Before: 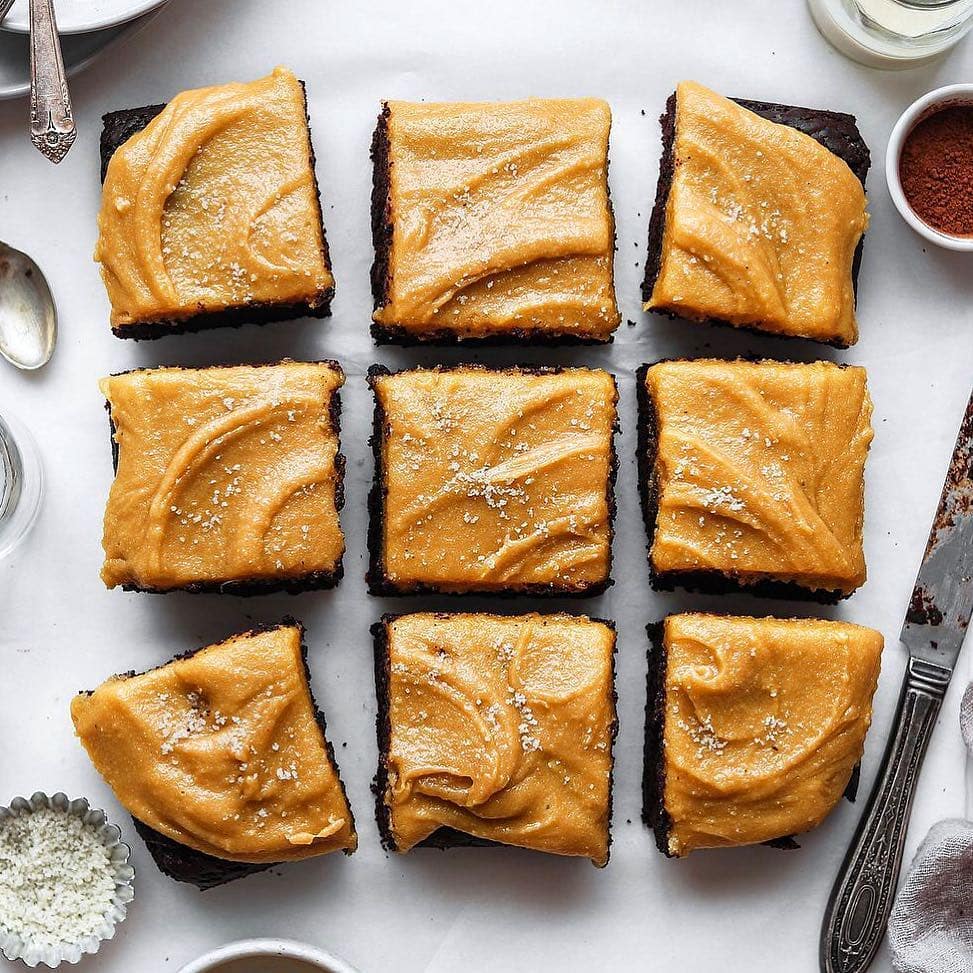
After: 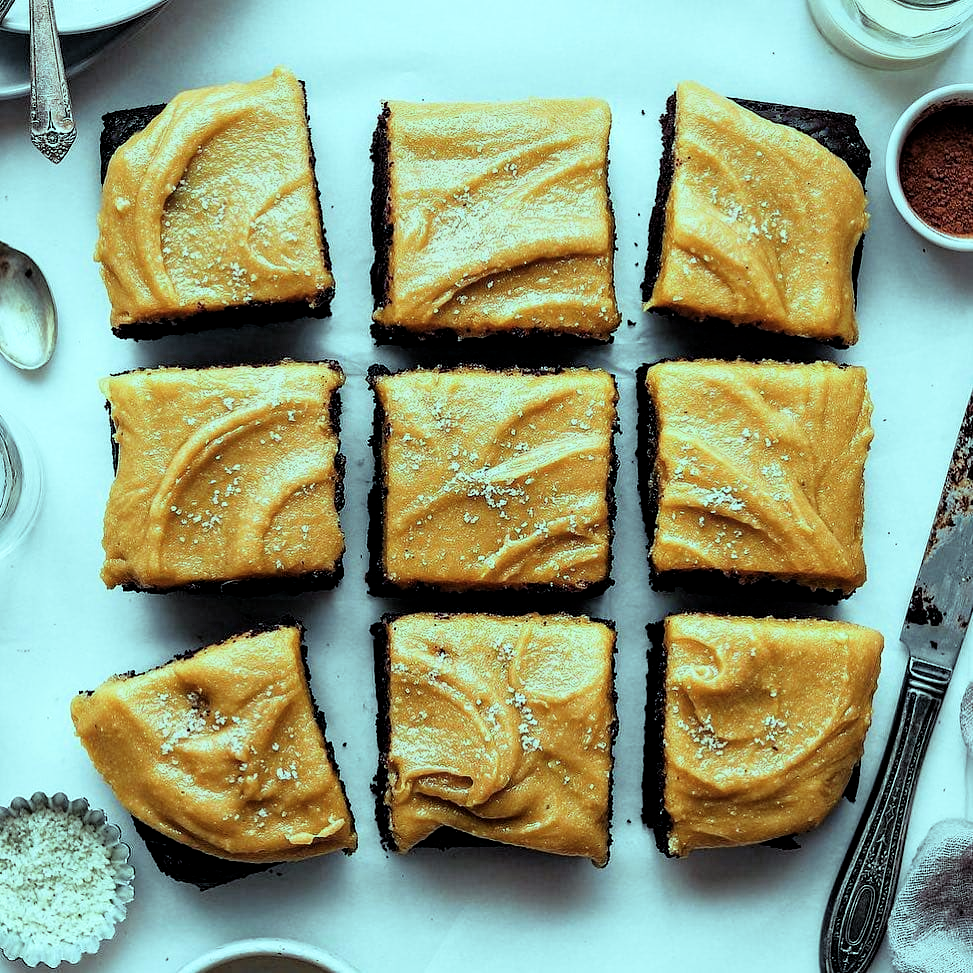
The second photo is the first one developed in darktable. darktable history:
local contrast: mode bilateral grid, contrast 100, coarseness 100, detail 108%, midtone range 0.2
filmic rgb: black relative exposure -4.93 EV, white relative exposure 2.84 EV, hardness 3.72
white balance: red 0.978, blue 0.999
color balance rgb: shadows lift › chroma 7.23%, shadows lift › hue 246.48°, highlights gain › chroma 5.38%, highlights gain › hue 196.93°, white fulcrum 1 EV
